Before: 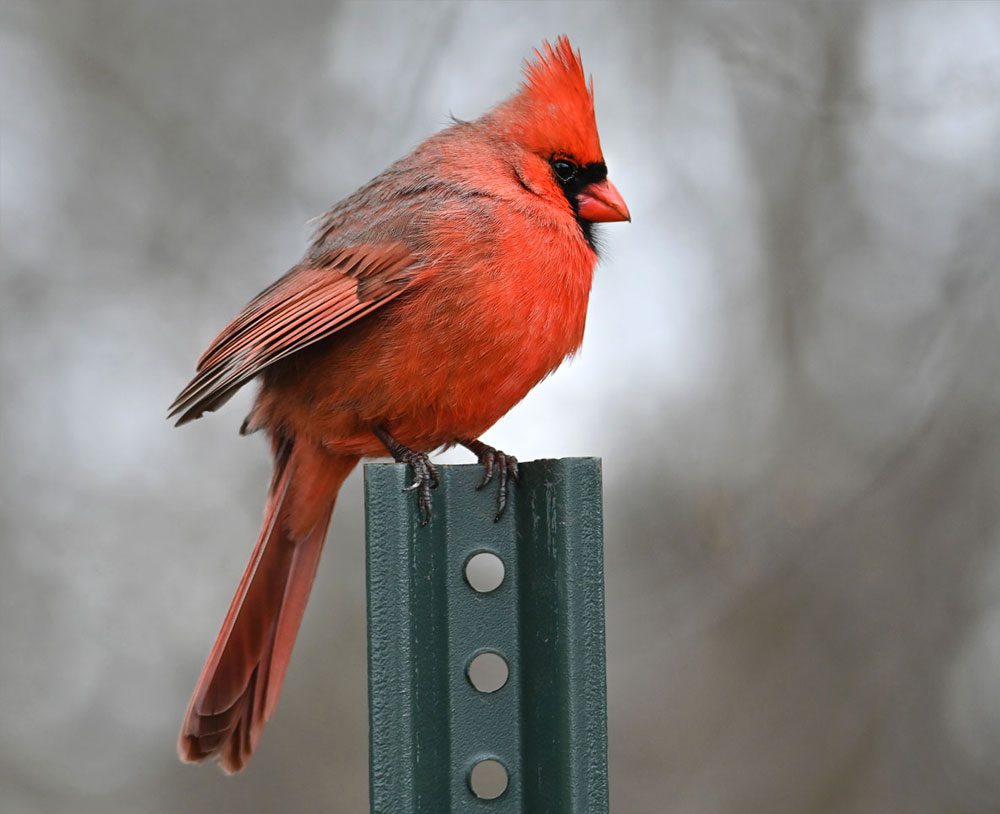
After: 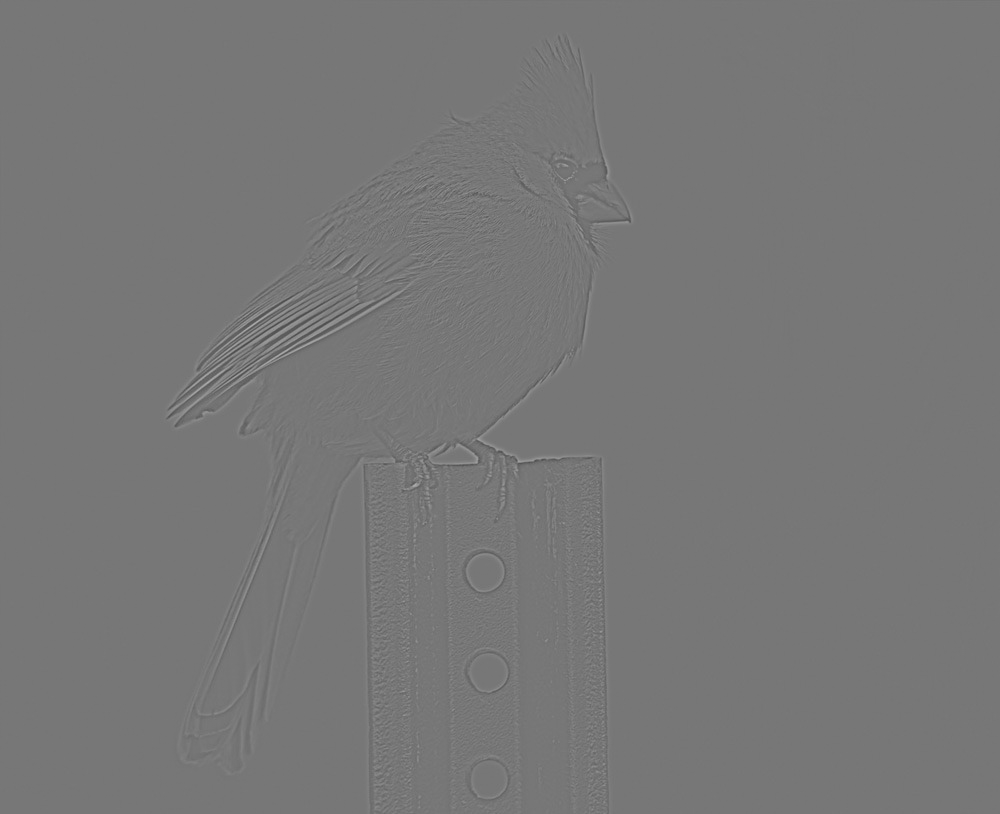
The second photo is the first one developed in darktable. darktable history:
highpass: sharpness 5.84%, contrast boost 8.44%
contrast brightness saturation: contrast 0.18, saturation 0.3
